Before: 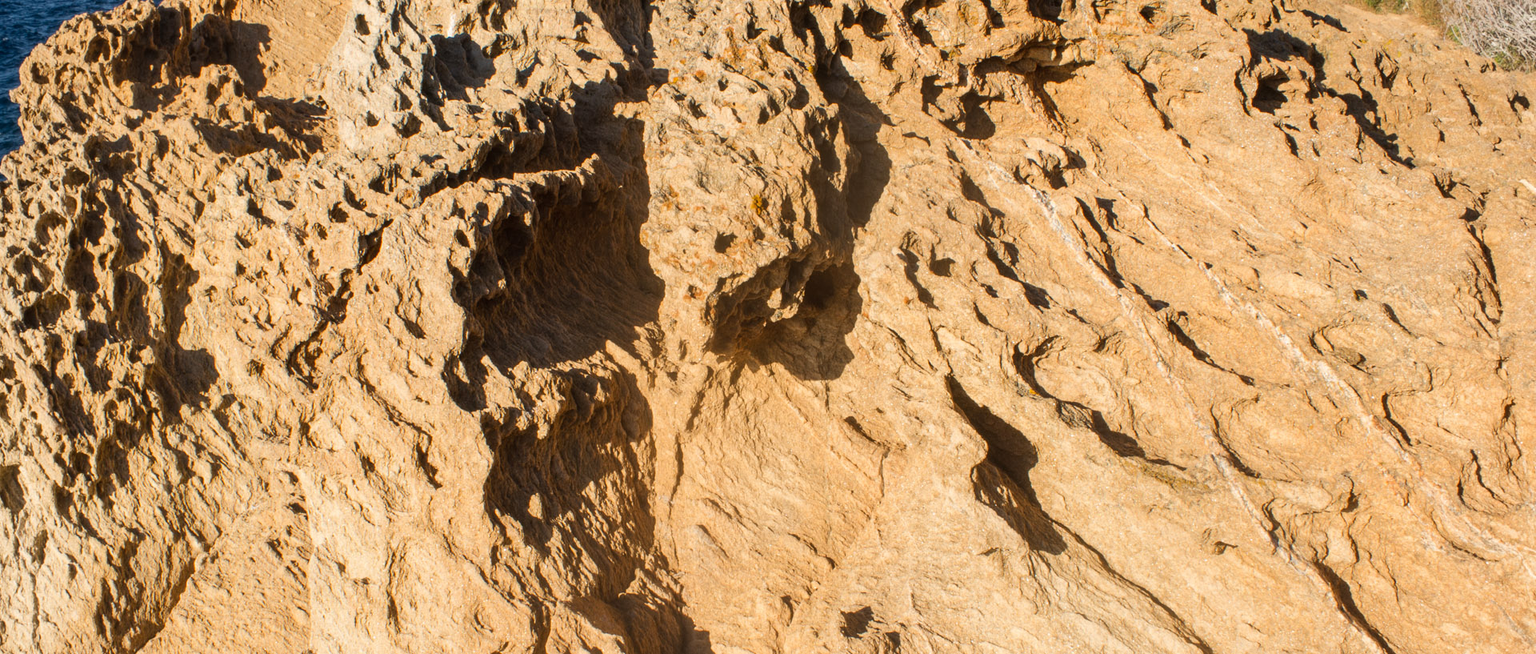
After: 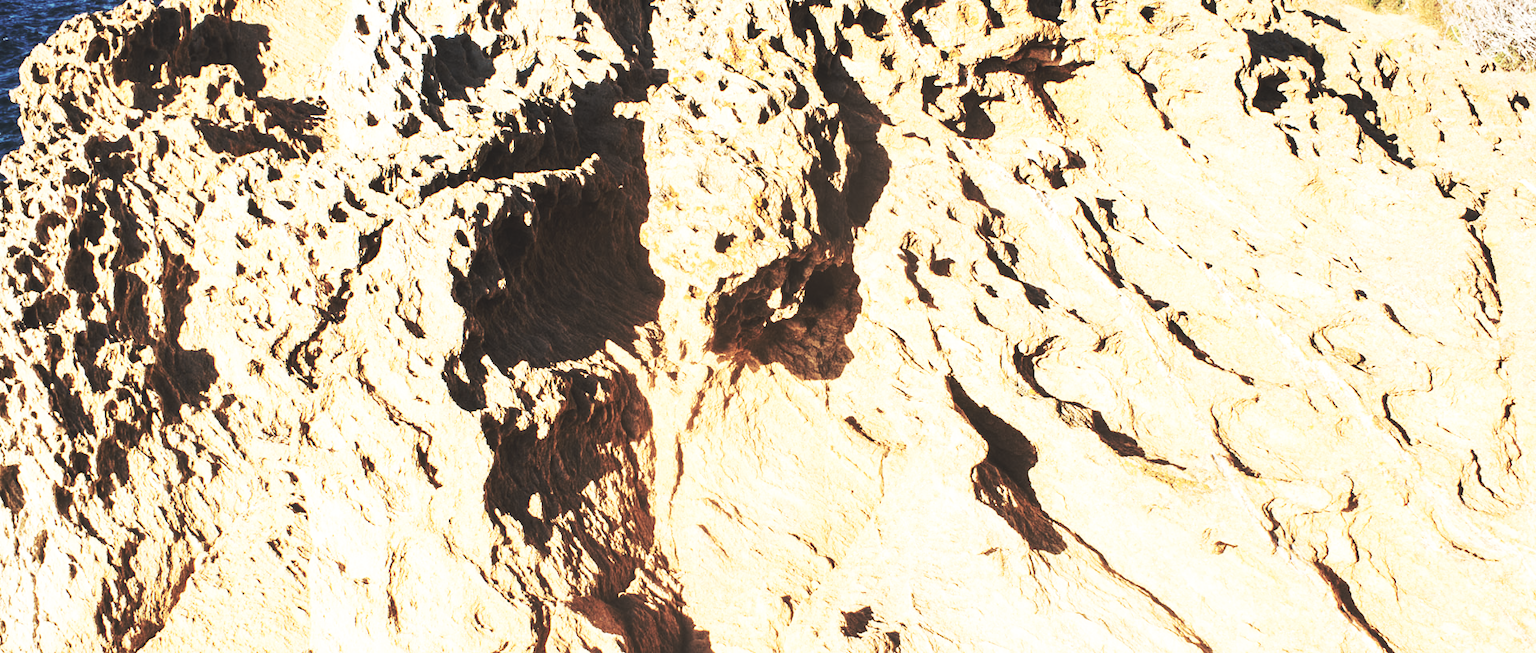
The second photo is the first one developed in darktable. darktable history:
contrast brightness saturation: contrast 0.105, saturation -0.367
base curve: curves: ch0 [(0, 0.015) (0.085, 0.116) (0.134, 0.298) (0.19, 0.545) (0.296, 0.764) (0.599, 0.982) (1, 1)], preserve colors none
